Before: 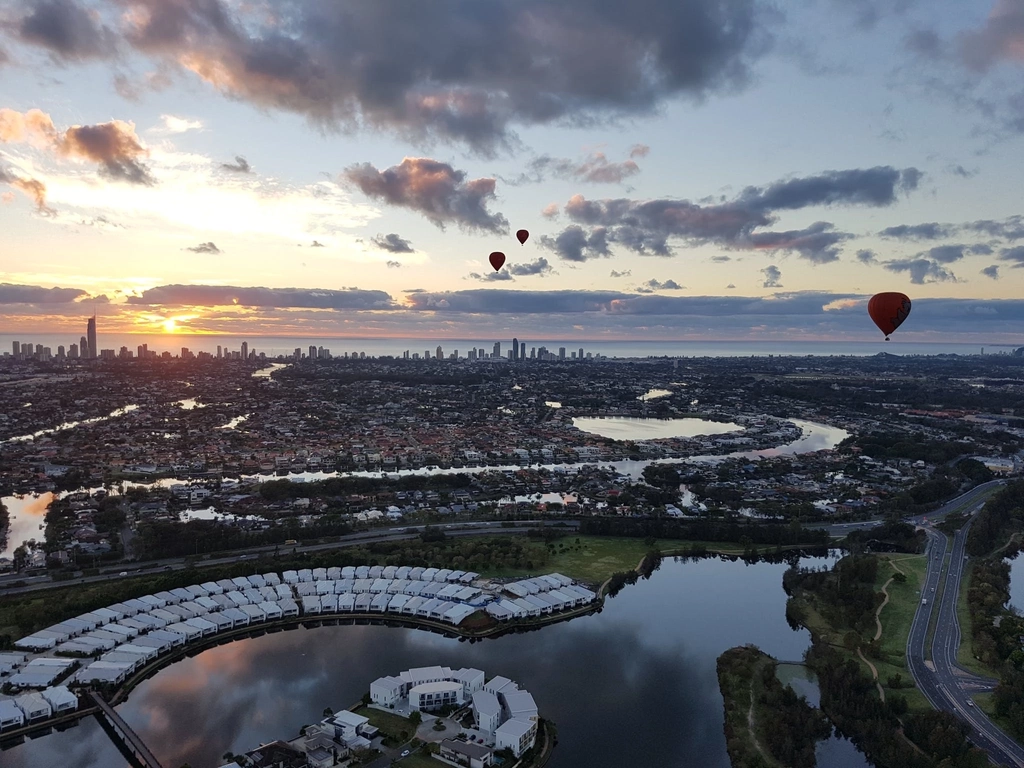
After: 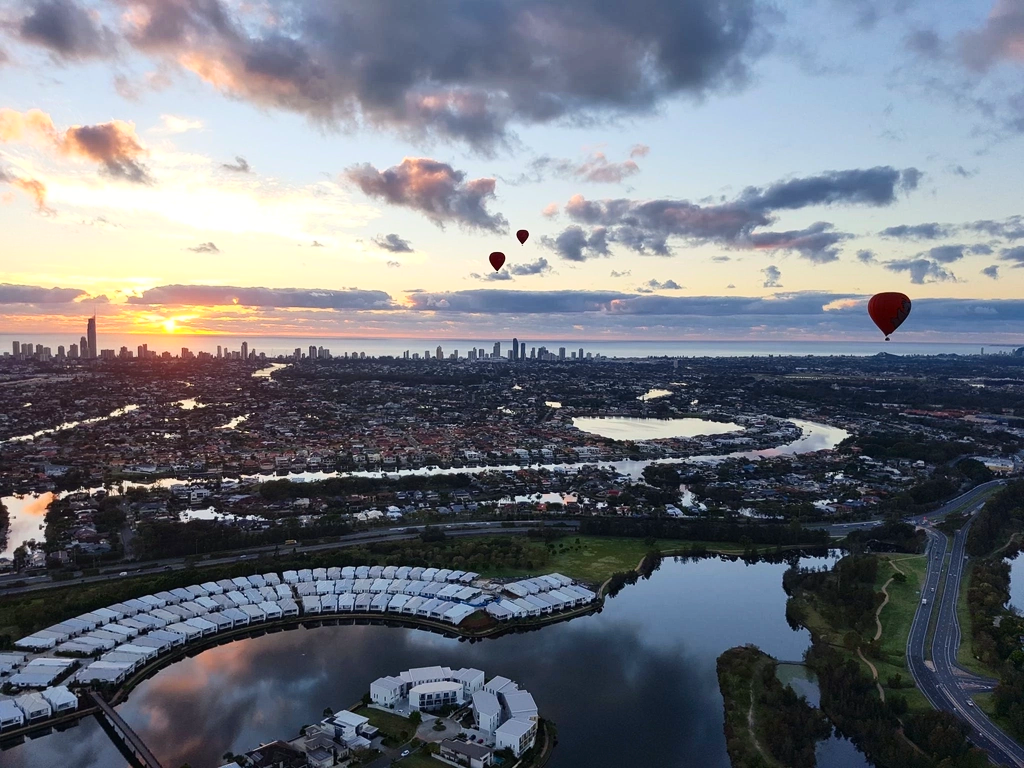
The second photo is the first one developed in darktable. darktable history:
contrast brightness saturation: contrast 0.232, brightness 0.1, saturation 0.288
